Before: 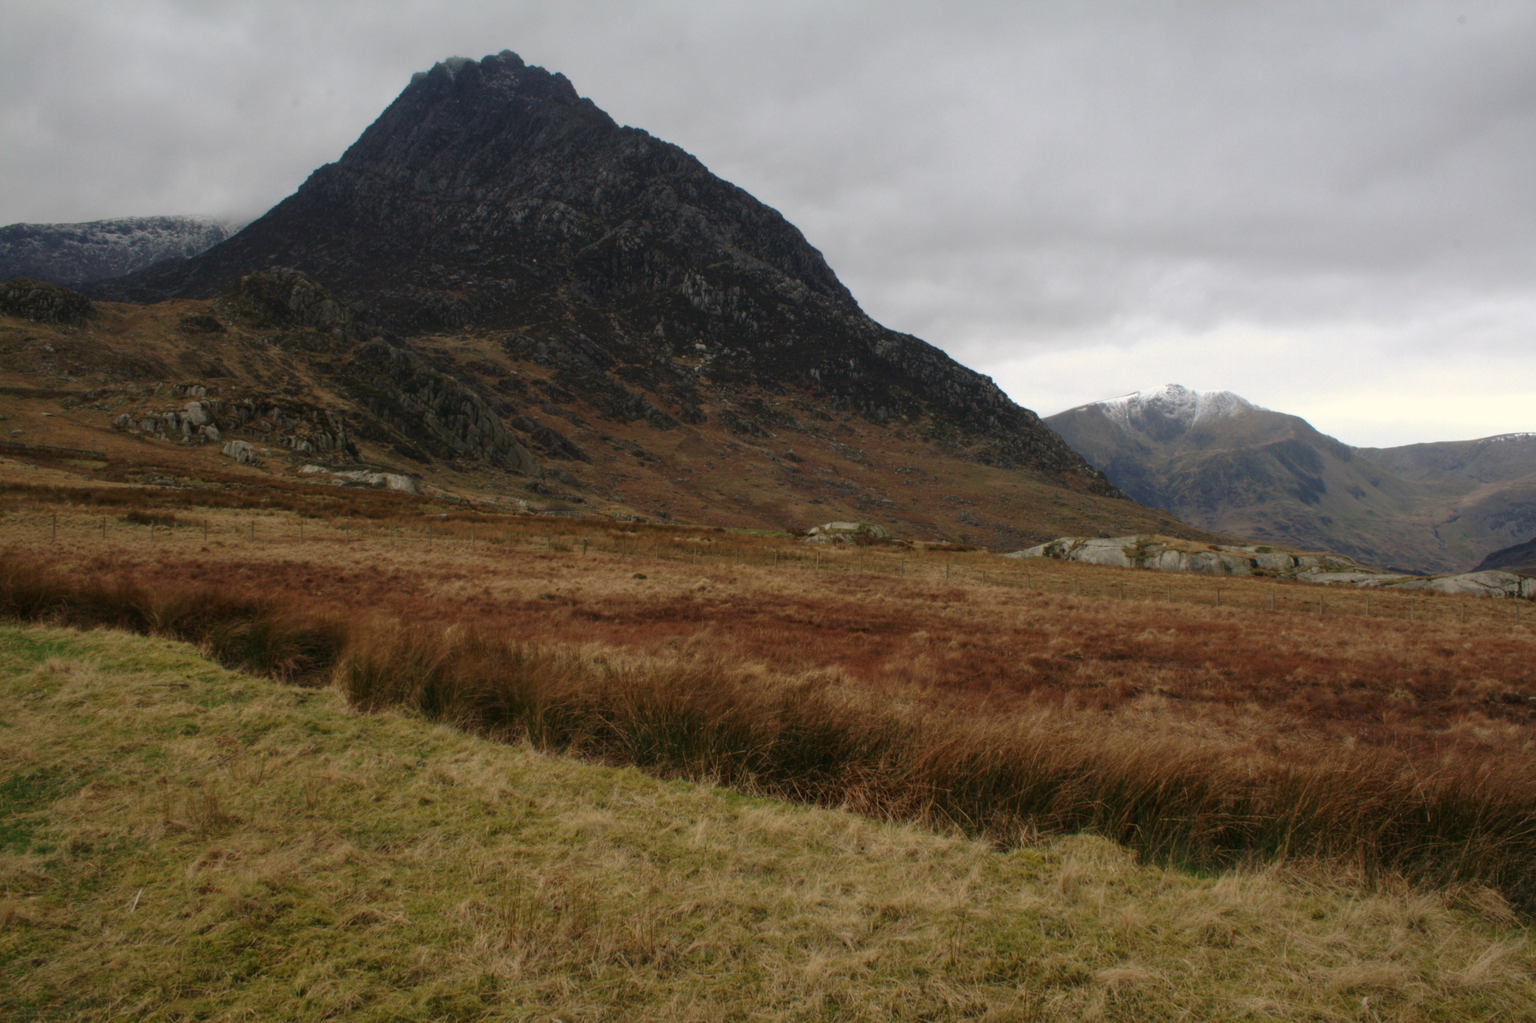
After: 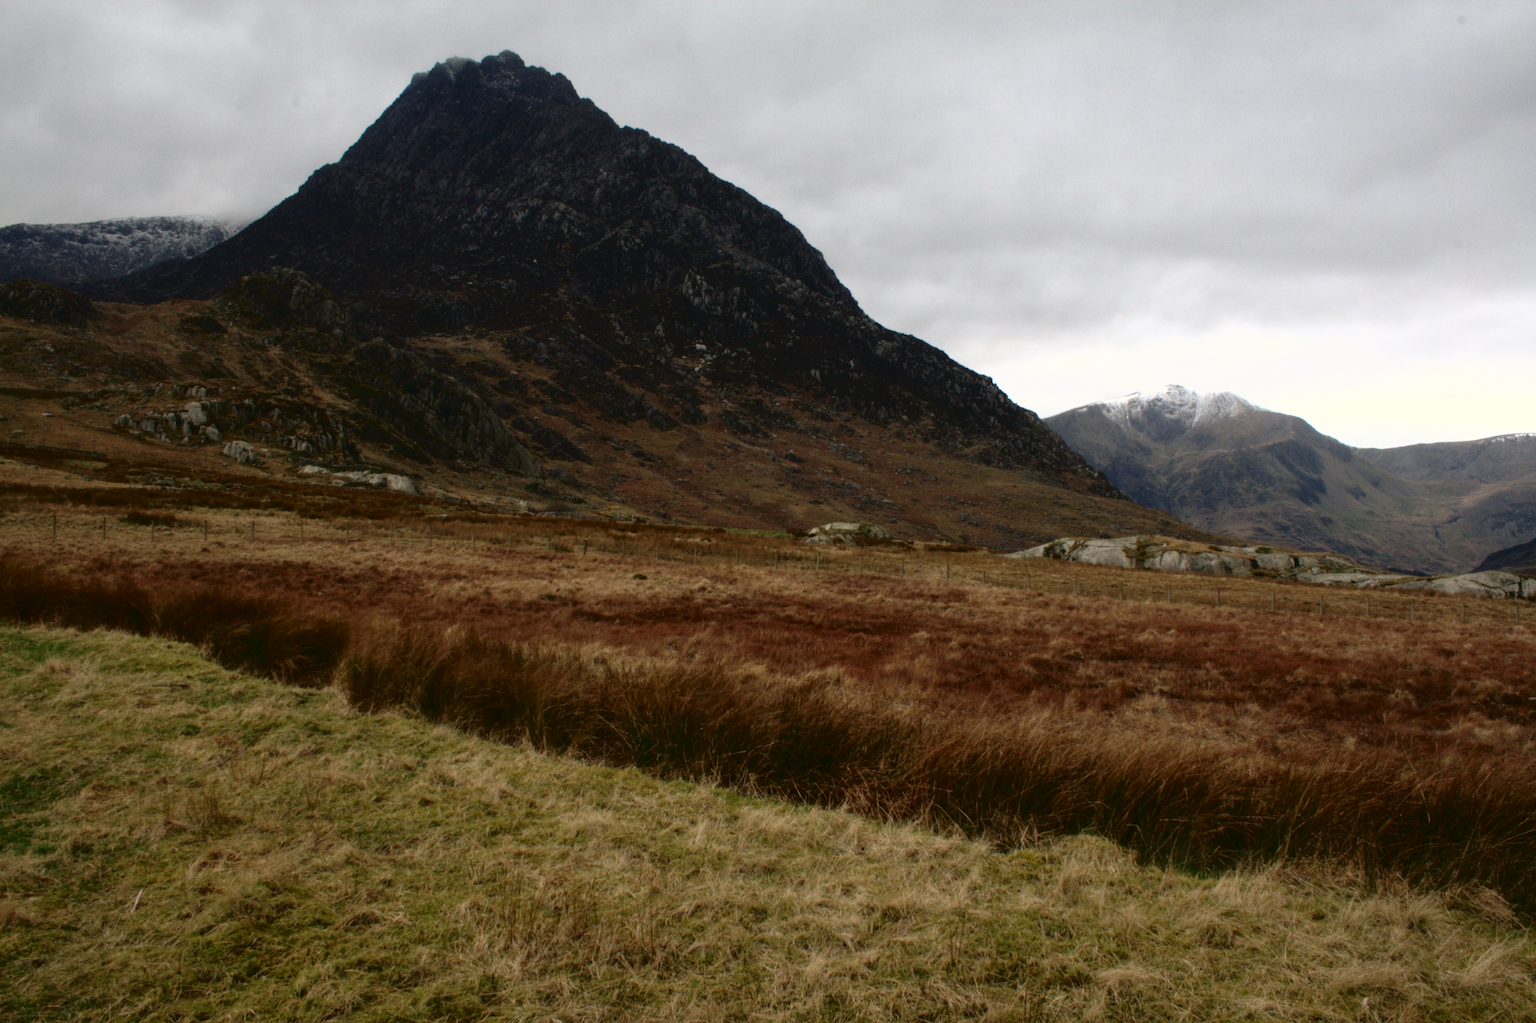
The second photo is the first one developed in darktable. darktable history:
tone curve: curves: ch0 [(0, 0) (0.003, 0.023) (0.011, 0.024) (0.025, 0.028) (0.044, 0.035) (0.069, 0.043) (0.1, 0.052) (0.136, 0.063) (0.177, 0.094) (0.224, 0.145) (0.277, 0.209) (0.335, 0.281) (0.399, 0.364) (0.468, 0.453) (0.543, 0.553) (0.623, 0.66) (0.709, 0.767) (0.801, 0.88) (0.898, 0.968) (1, 1)], color space Lab, independent channels, preserve colors none
